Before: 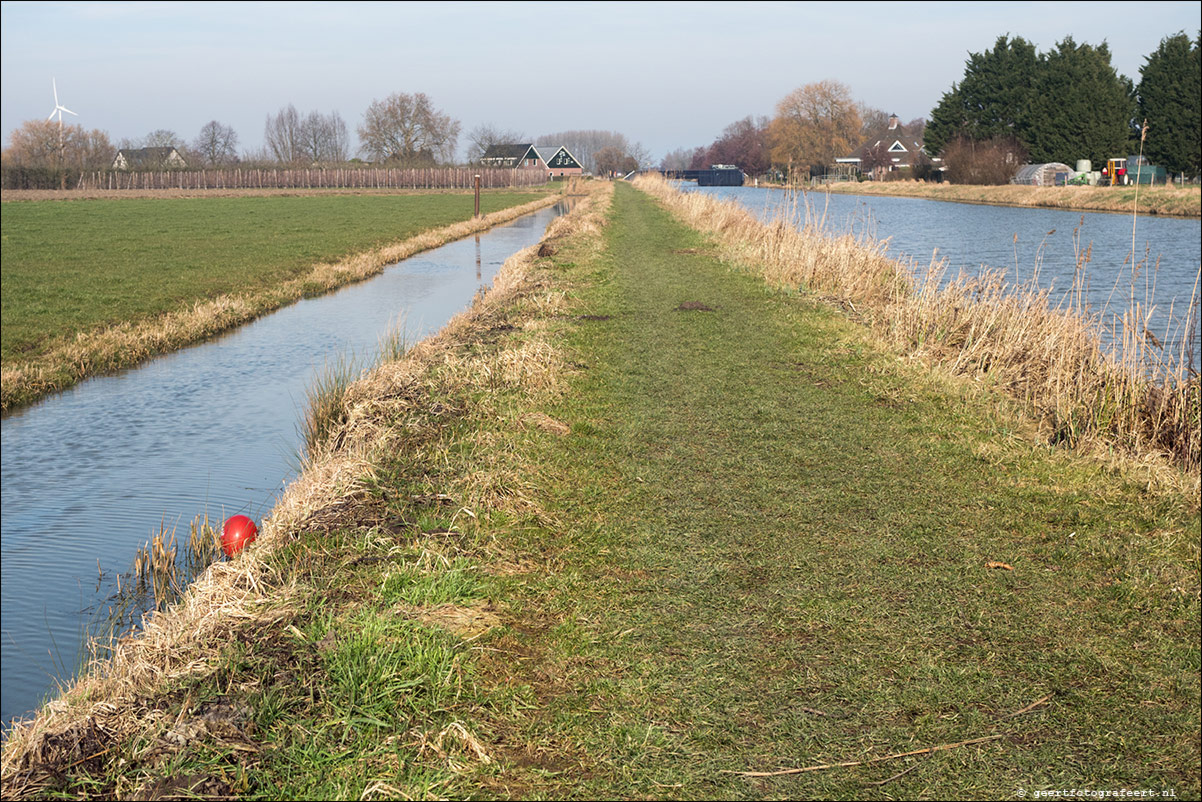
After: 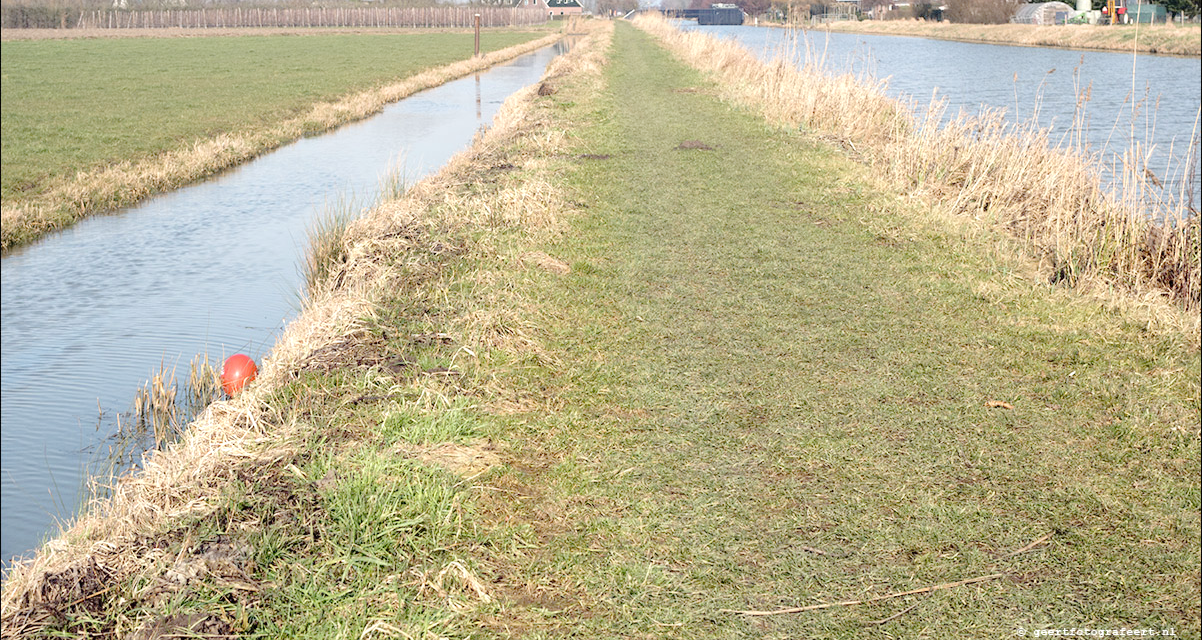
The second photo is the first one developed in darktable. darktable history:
crop and rotate: top 20.125%
tone equalizer: -8 EV -0.412 EV, -7 EV -0.357 EV, -6 EV -0.329 EV, -5 EV -0.228 EV, -3 EV 0.251 EV, -2 EV 0.321 EV, -1 EV 0.372 EV, +0 EV 0.438 EV
tone curve: curves: ch0 [(0, 0) (0.26, 0.424) (0.417, 0.585) (1, 1)], preserve colors none
